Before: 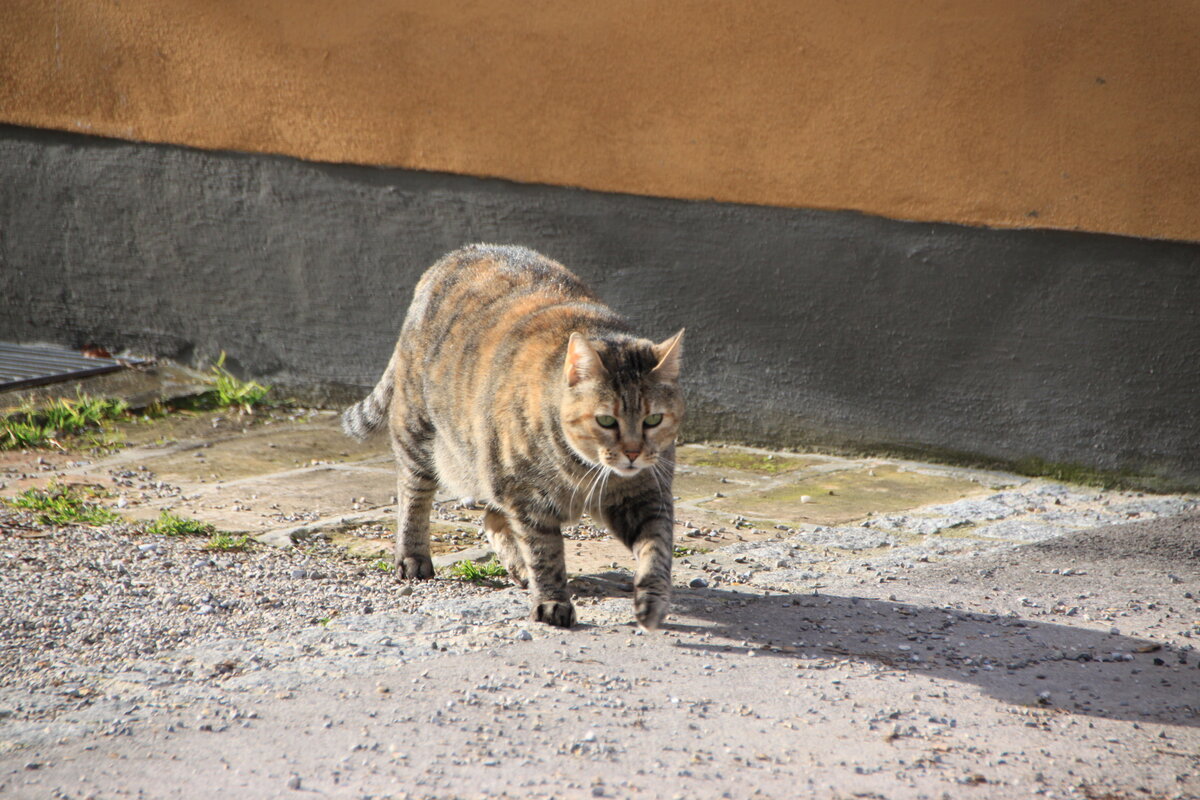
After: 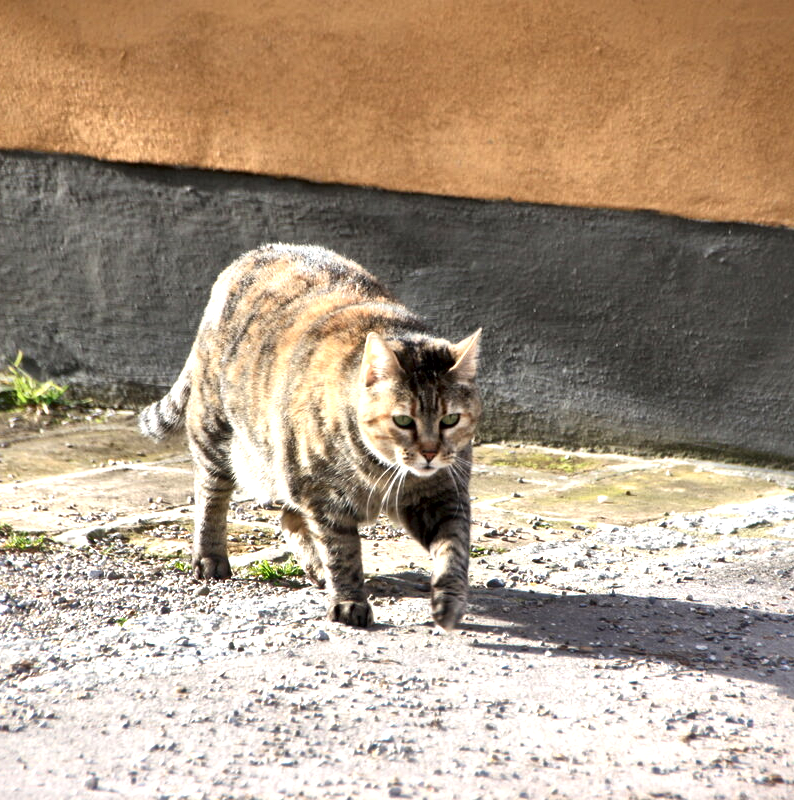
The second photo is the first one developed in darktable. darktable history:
crop: left 16.942%, right 16.853%
exposure: black level correction 0, exposure 0.499 EV, compensate exposure bias true, compensate highlight preservation false
local contrast: mode bilateral grid, contrast 44, coarseness 69, detail 214%, midtone range 0.2
